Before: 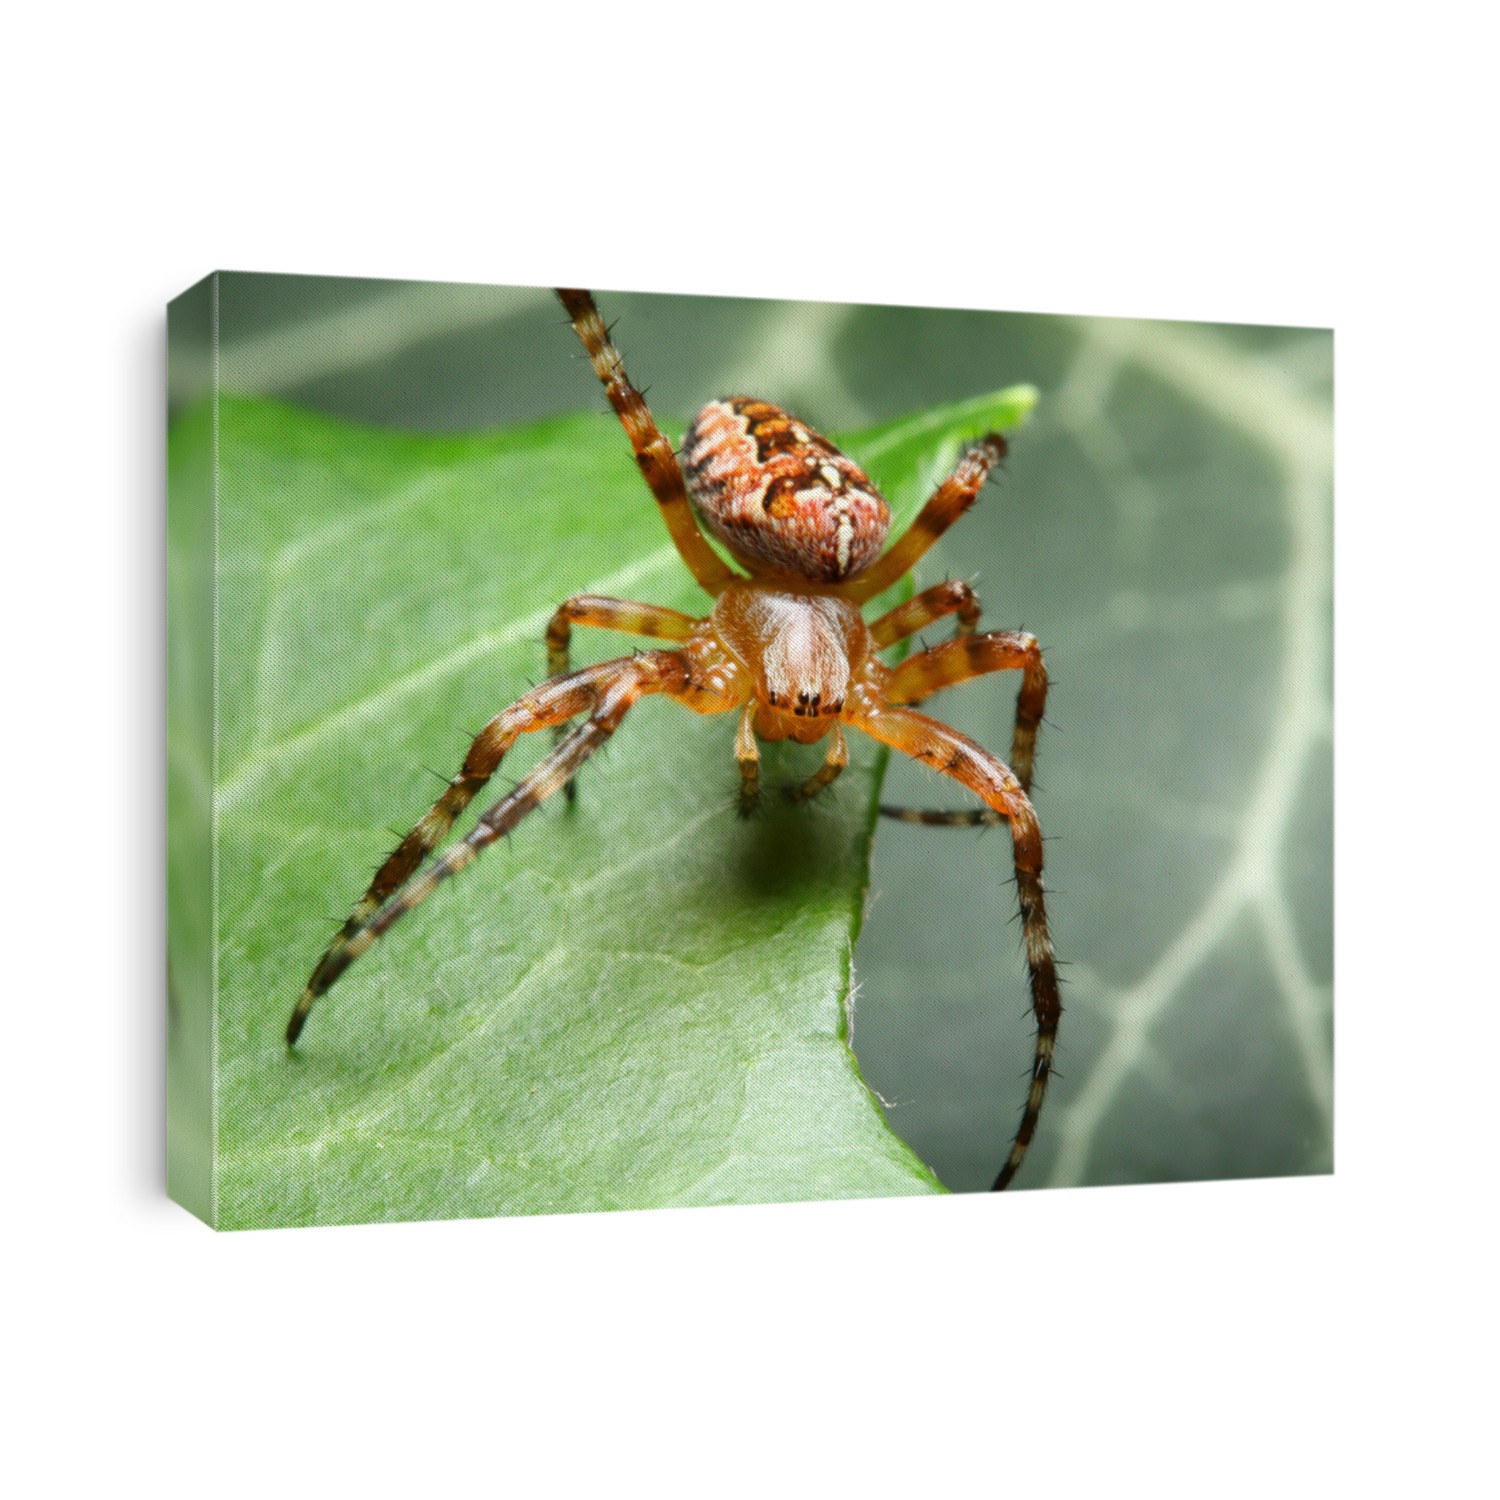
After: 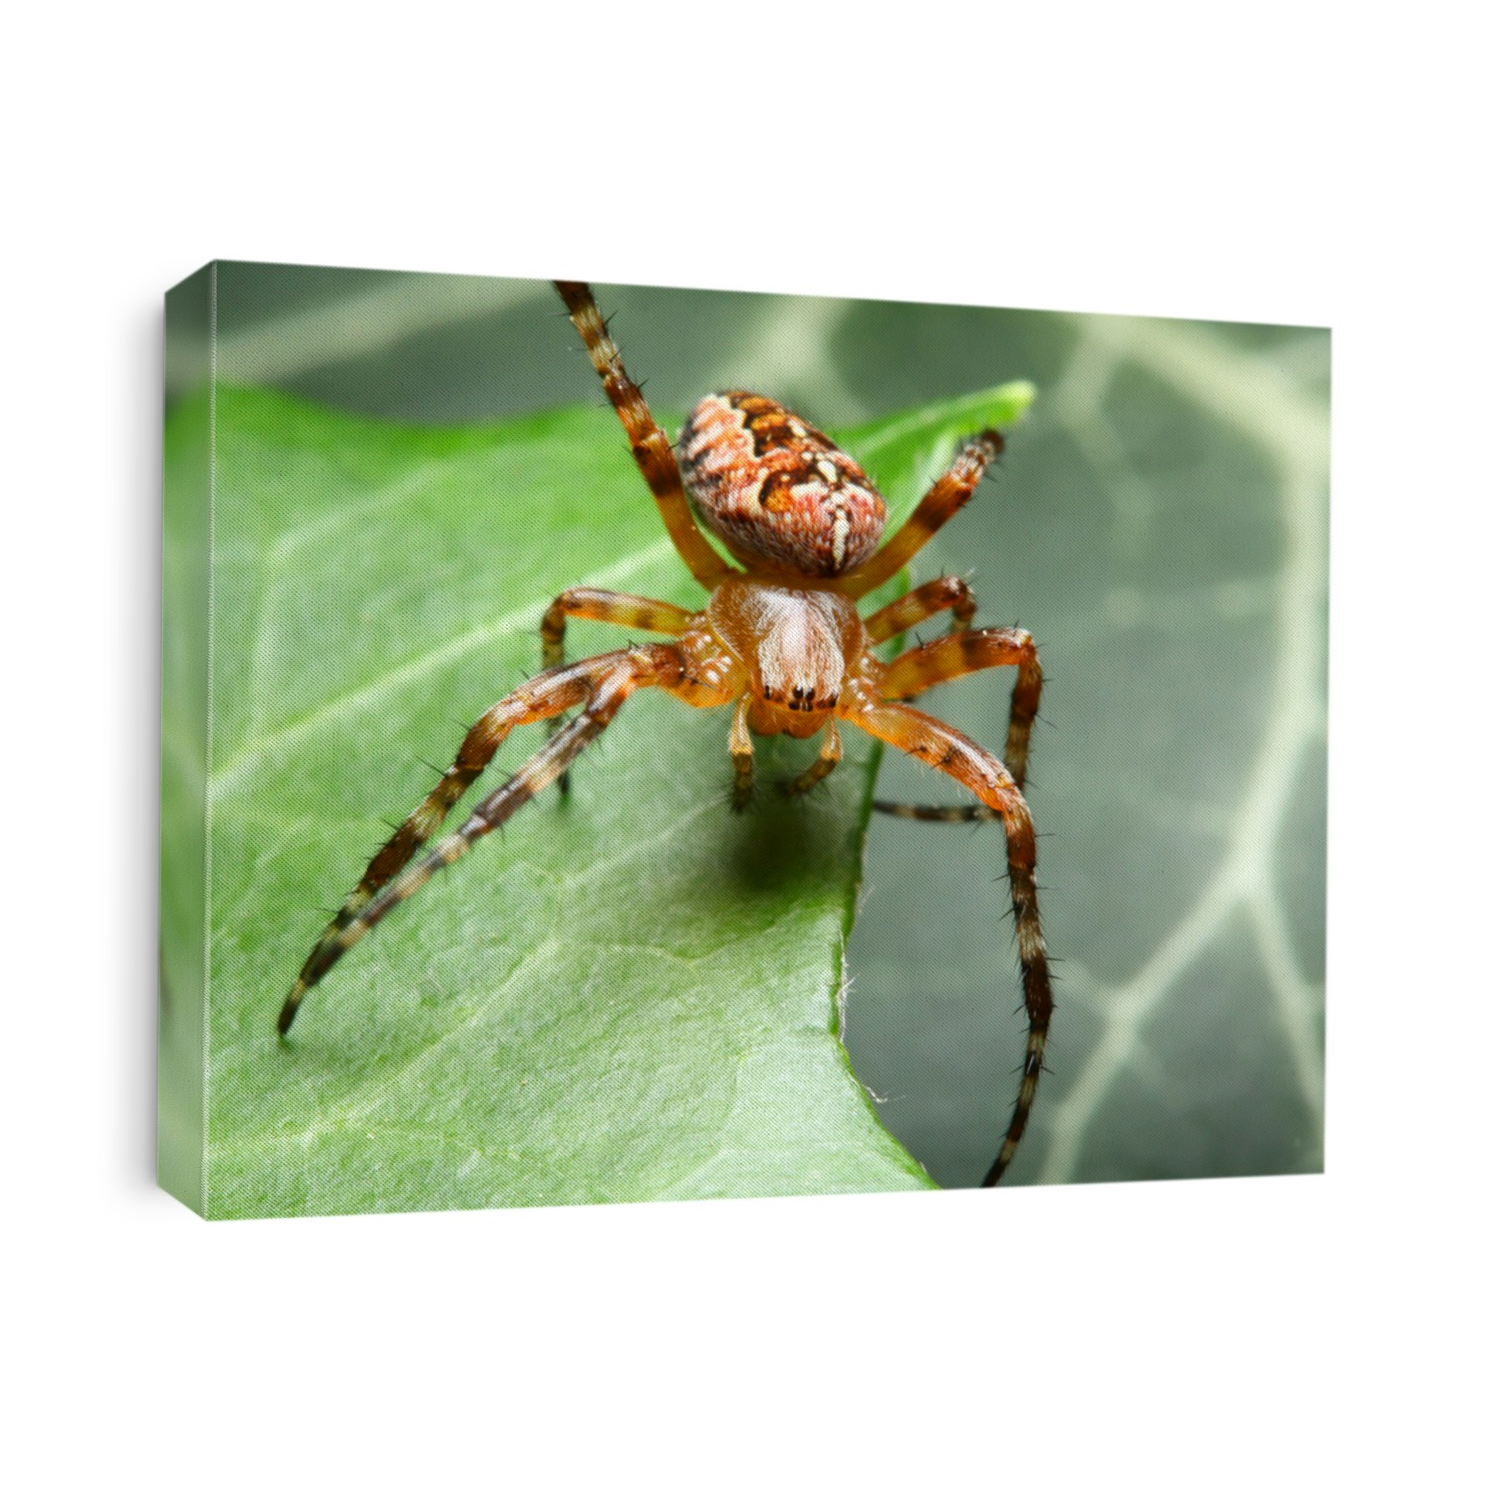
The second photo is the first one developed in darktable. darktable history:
crop and rotate: angle -0.5°
white balance: emerald 1
contrast brightness saturation: contrast 0.08, saturation 0.02
